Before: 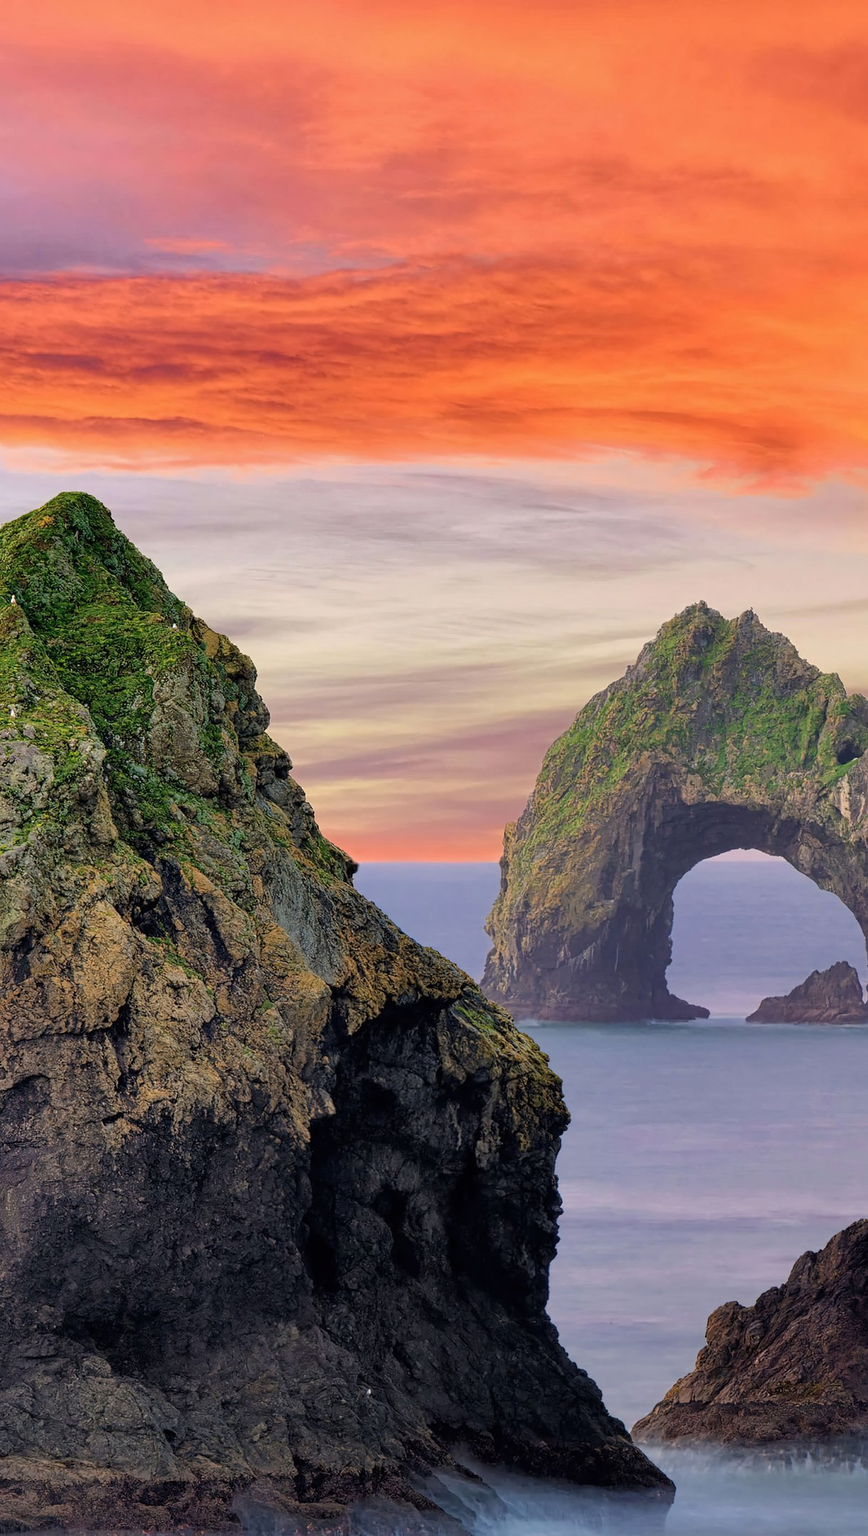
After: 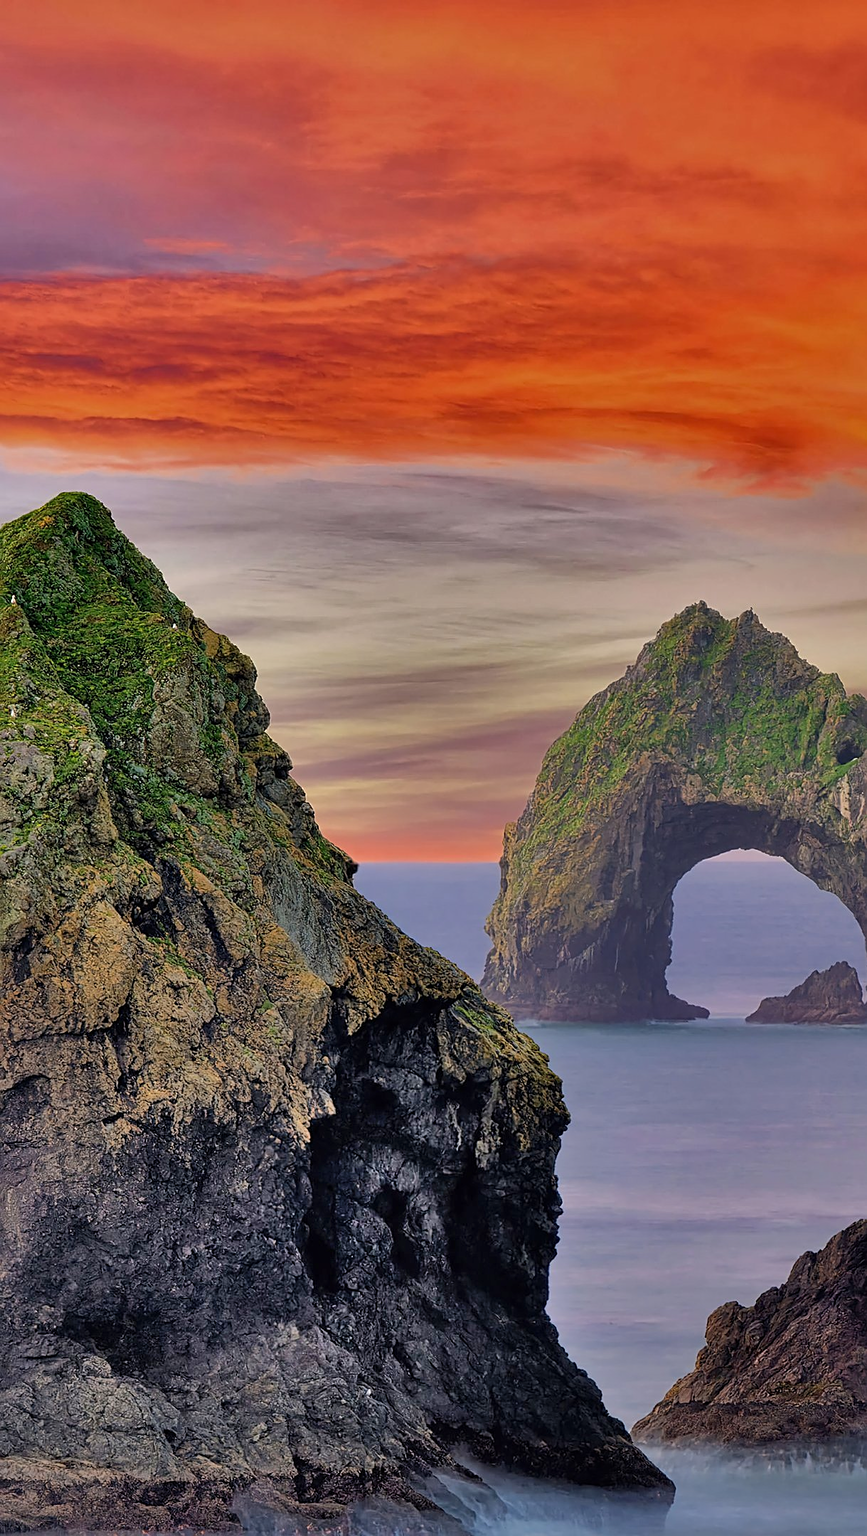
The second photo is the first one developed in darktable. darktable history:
sharpen: on, module defaults
shadows and highlights: shadows 80.73, white point adjustment -9.07, highlights -61.46, soften with gaussian
